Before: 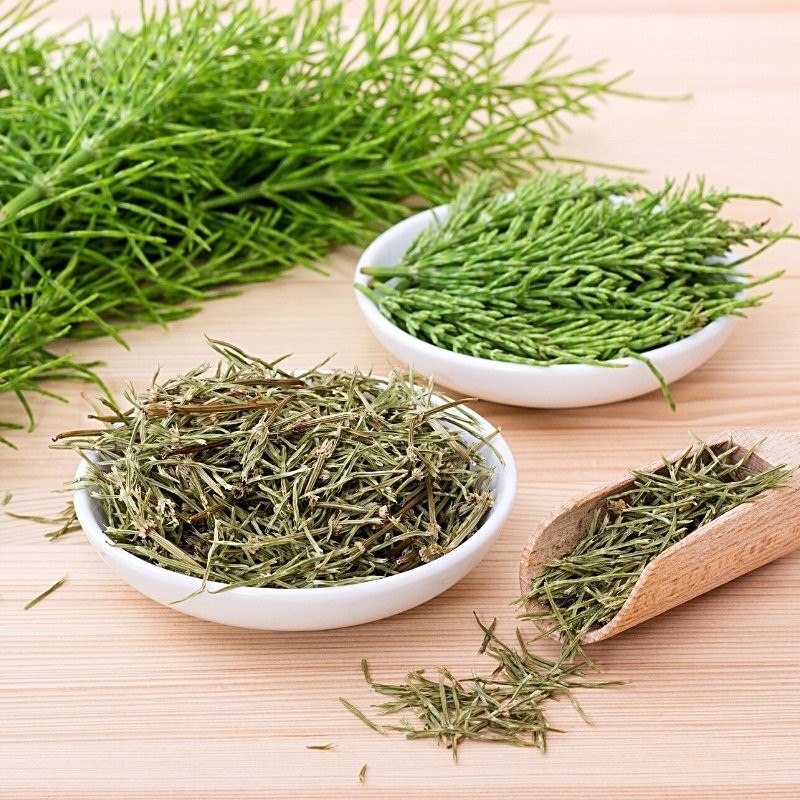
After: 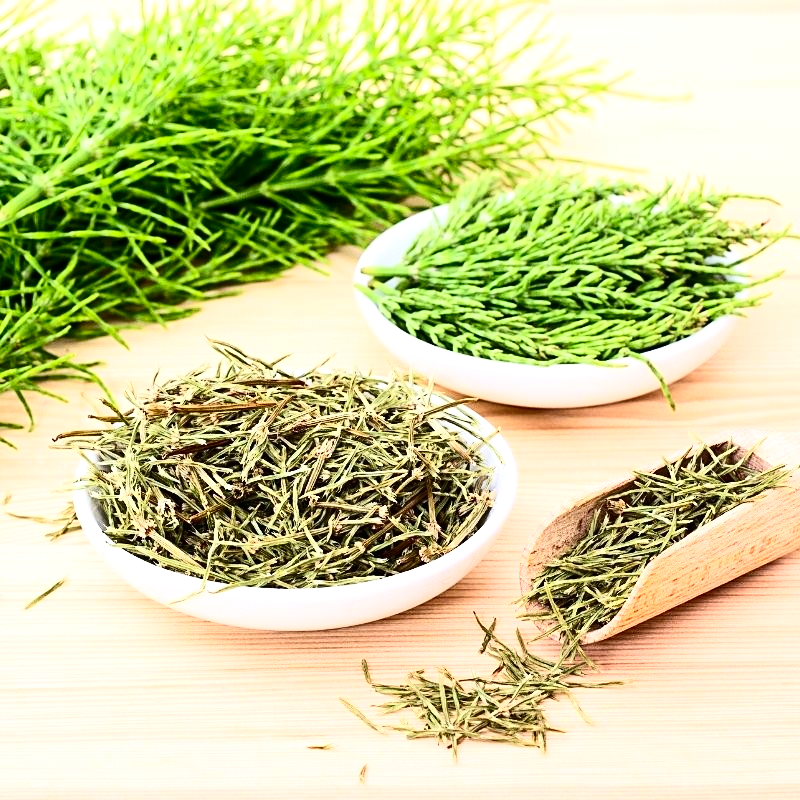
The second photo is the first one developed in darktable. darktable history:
exposure: black level correction 0, exposure 0.499 EV, compensate highlight preservation false
contrast brightness saturation: contrast 0.398, brightness 0.044, saturation 0.245
